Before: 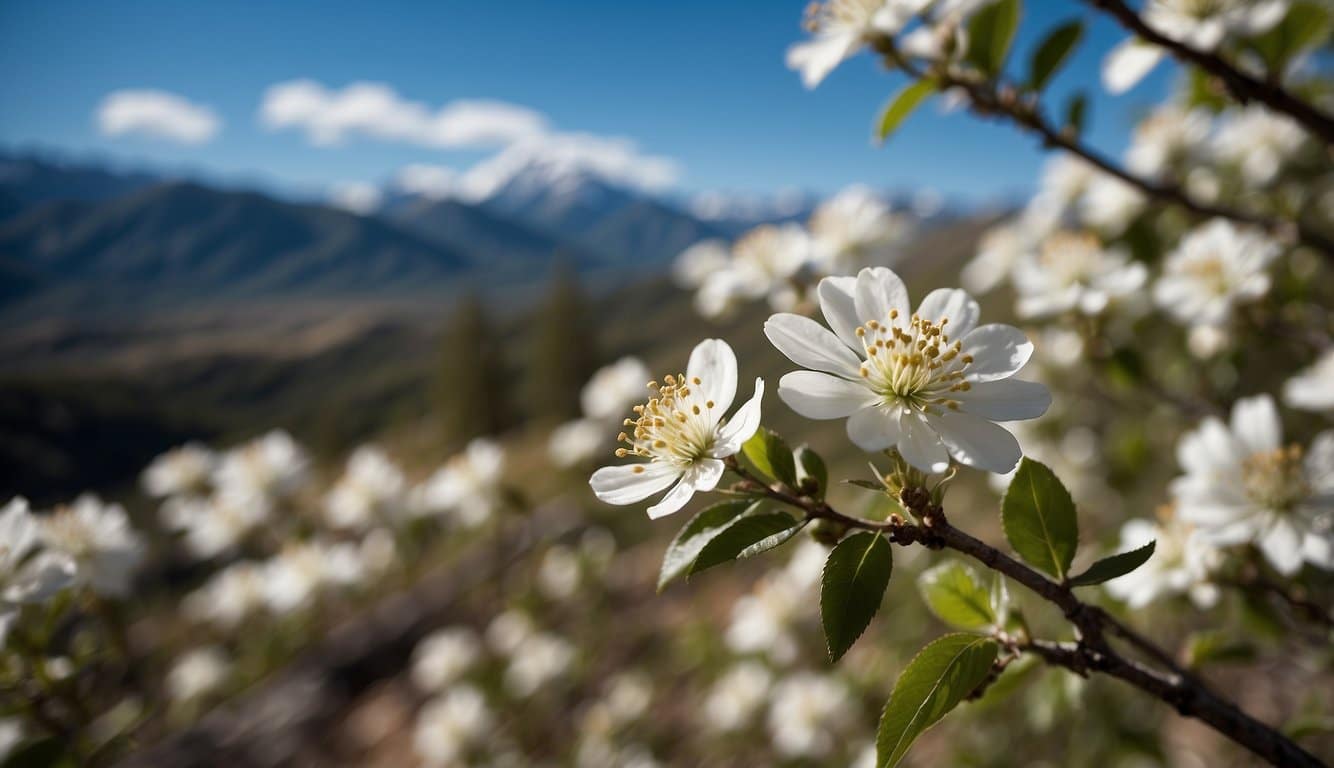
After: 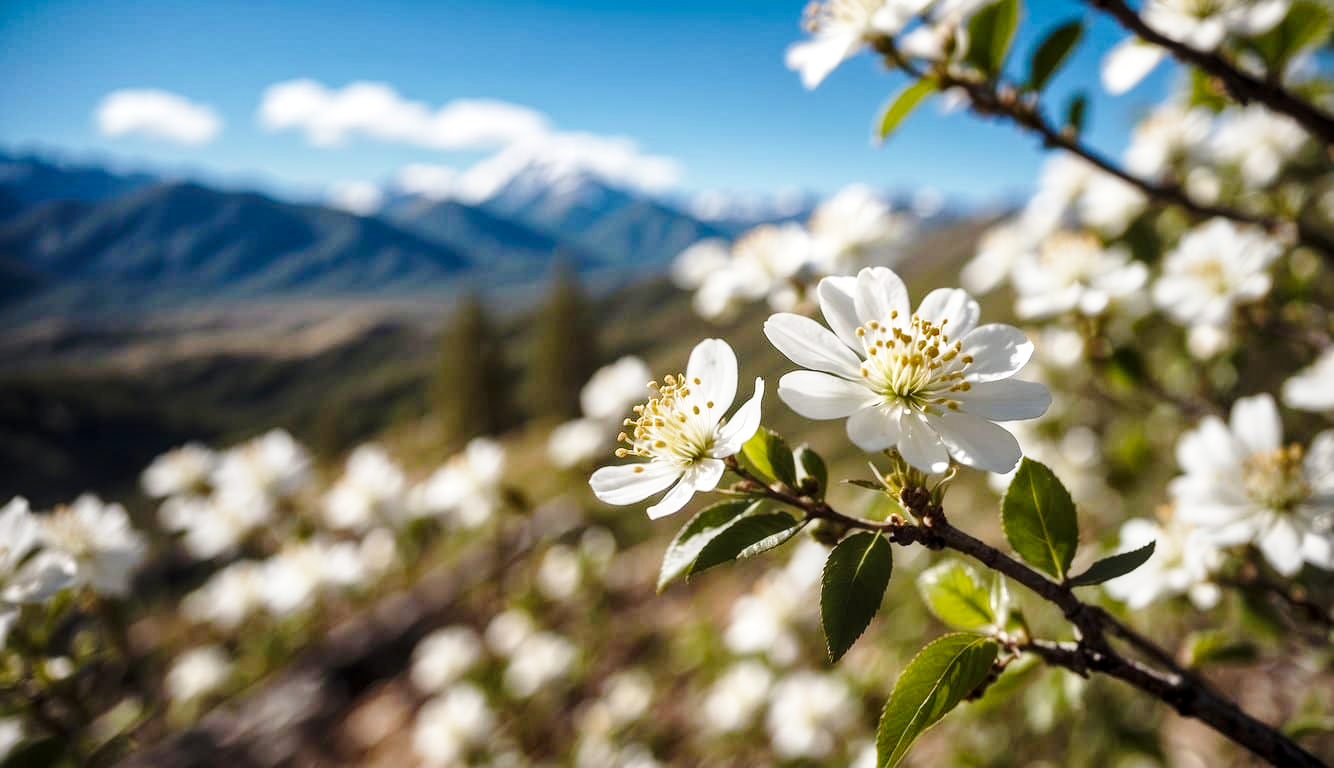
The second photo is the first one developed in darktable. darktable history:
shadows and highlights: shadows 25.93, highlights -25.61
local contrast: on, module defaults
base curve: curves: ch0 [(0, 0) (0.028, 0.03) (0.121, 0.232) (0.46, 0.748) (0.859, 0.968) (1, 1)], preserve colors none
